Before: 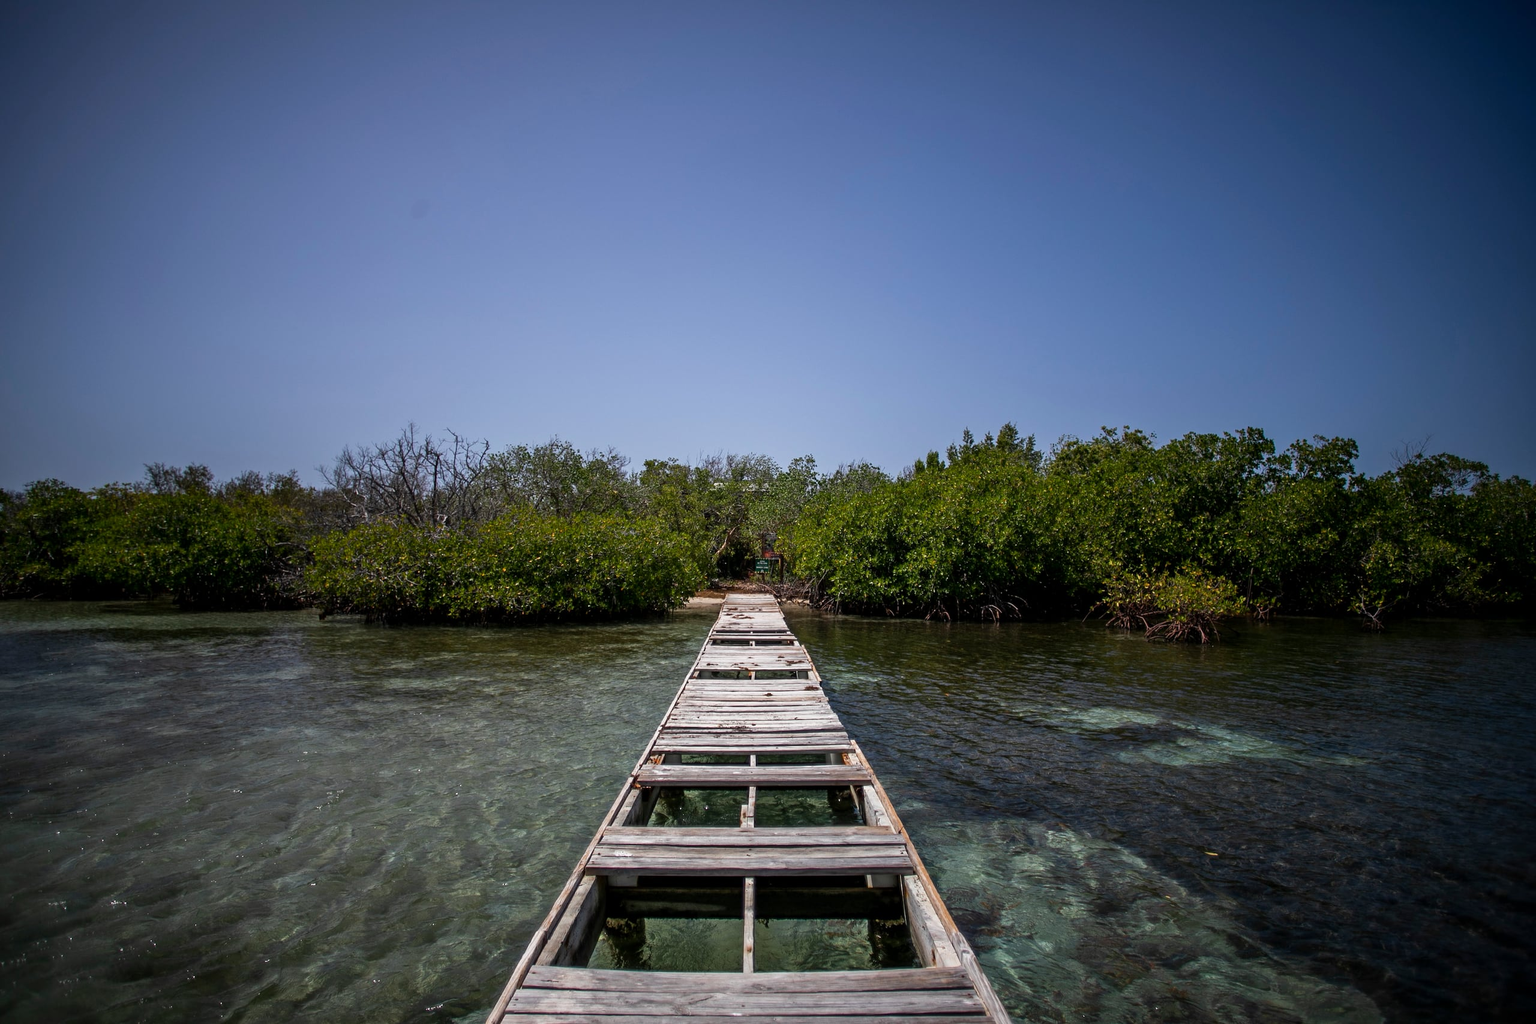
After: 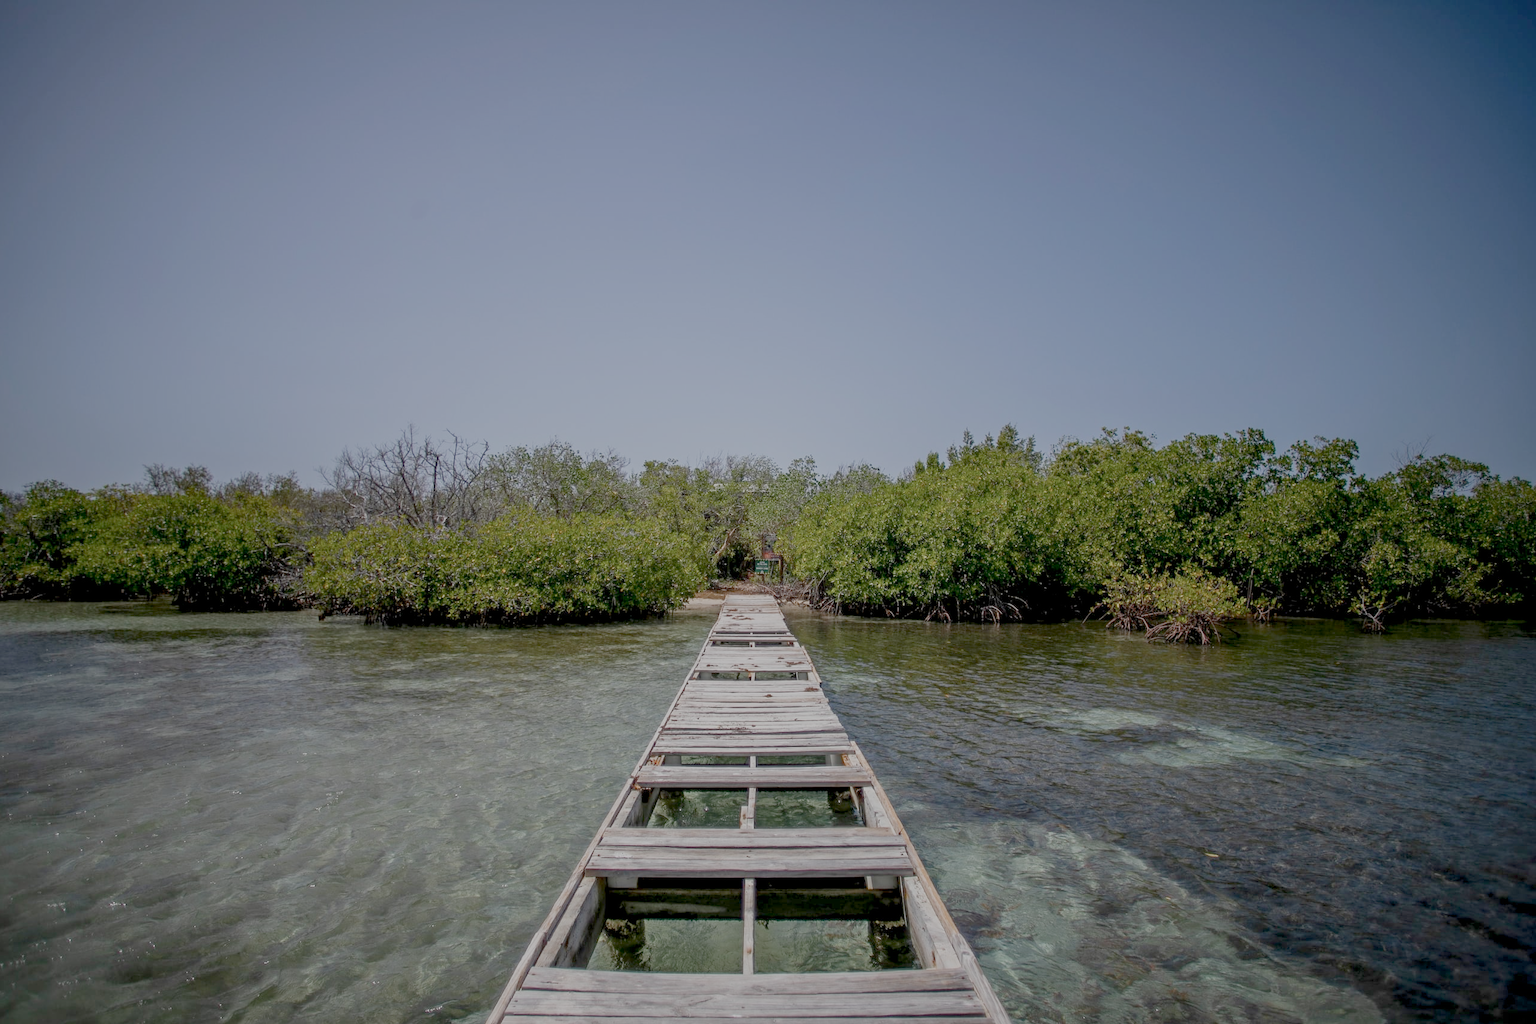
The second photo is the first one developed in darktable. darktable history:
exposure: black level correction 0.001, exposure 0.963 EV, compensate highlight preservation false
filmic rgb: black relative exposure -15.99 EV, white relative exposure 7.94 EV, hardness 4.13, latitude 49.16%, contrast 0.51, preserve chrominance no, color science v3 (2019), use custom middle-gray values true
crop: left 0.106%
